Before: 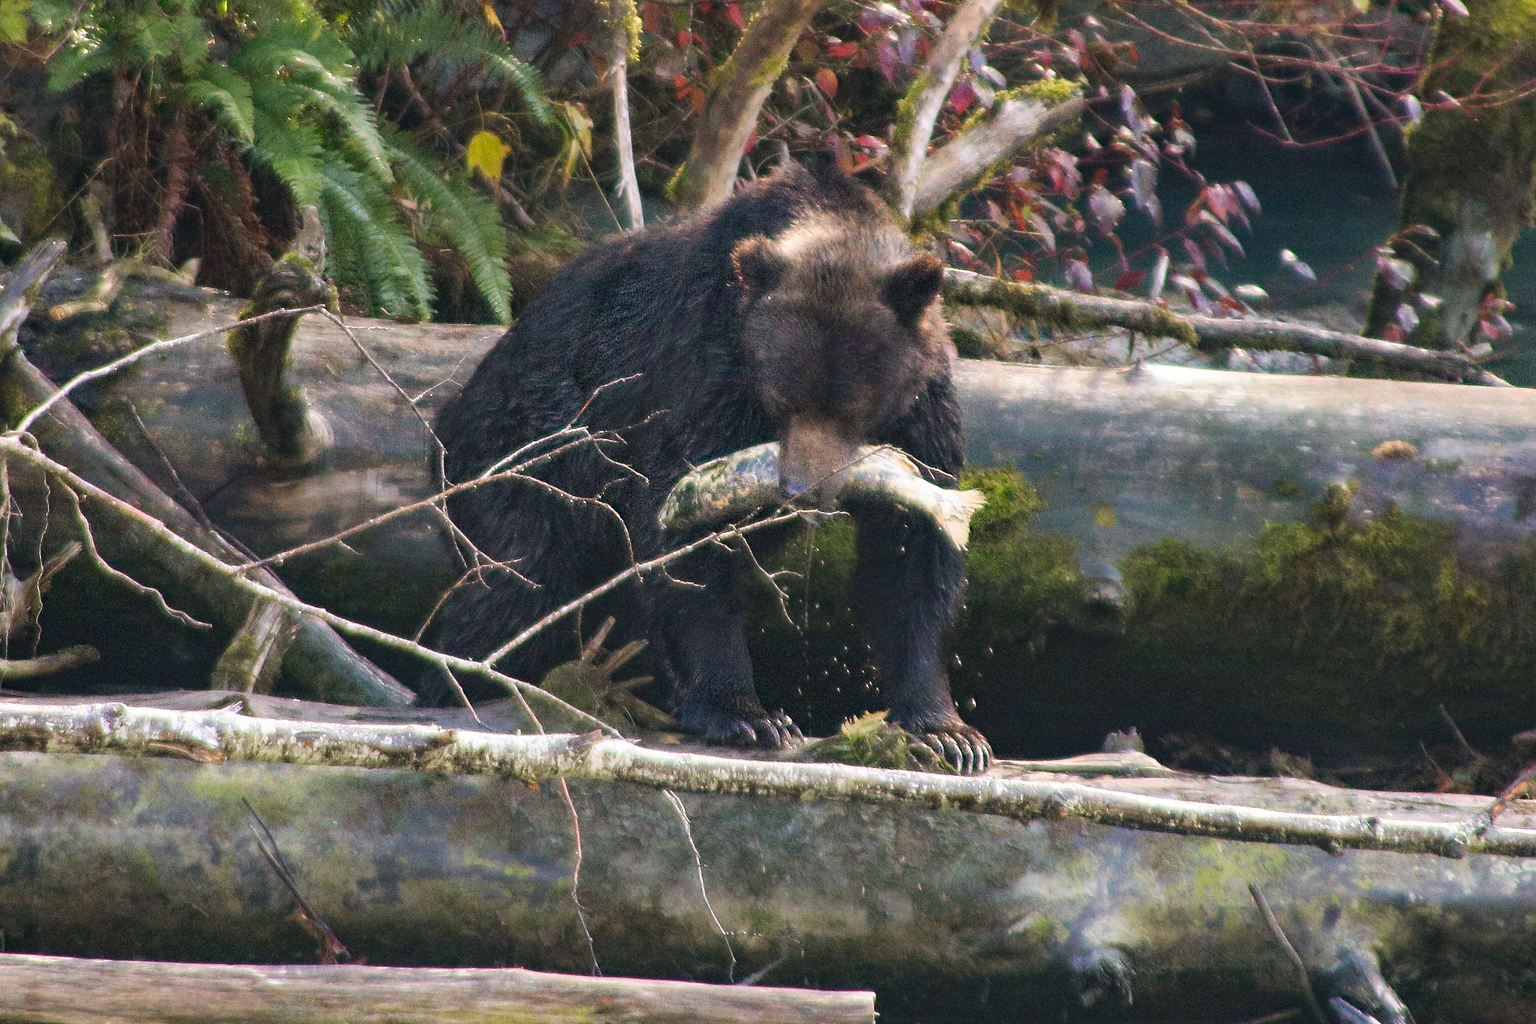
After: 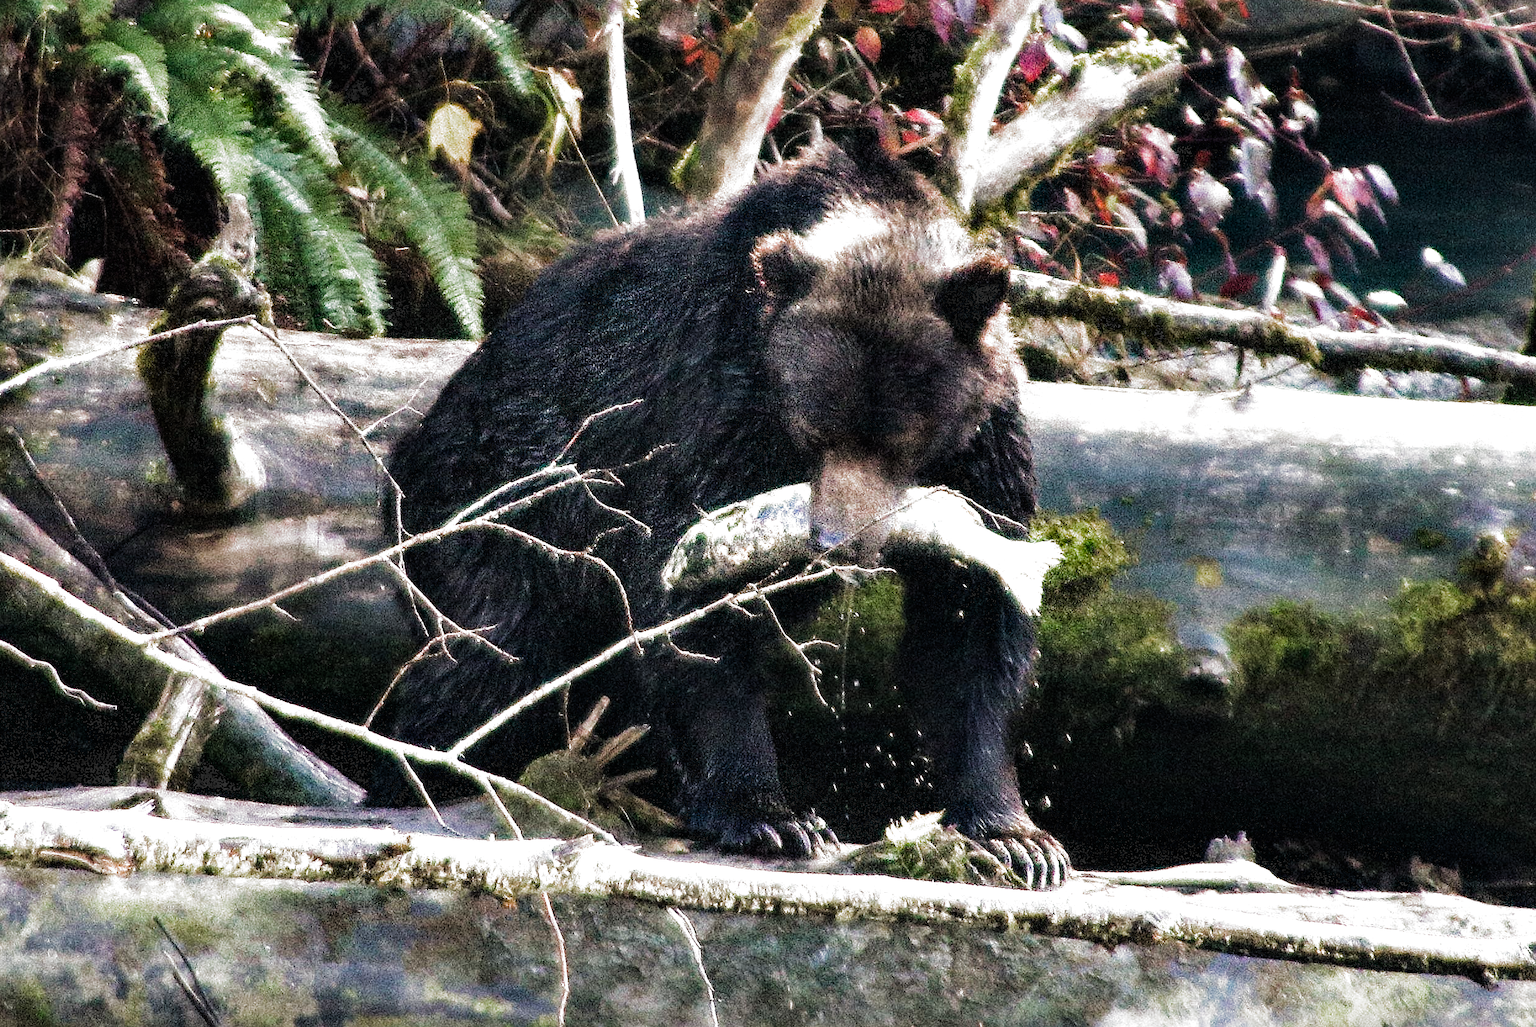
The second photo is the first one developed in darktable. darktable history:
contrast equalizer: octaves 7, y [[0.6 ×6], [0.55 ×6], [0 ×6], [0 ×6], [0 ×6]]
sharpen: amount 0.217
exposure: exposure 0.493 EV, compensate highlight preservation false
crop and rotate: left 7.573%, top 4.586%, right 10.542%, bottom 13.264%
filmic rgb: black relative exposure -7.99 EV, white relative exposure 2.47 EV, hardness 6.33, add noise in highlights 0.001, preserve chrominance luminance Y, color science v3 (2019), use custom middle-gray values true, contrast in highlights soft
contrast brightness saturation: contrast 0.03, brightness -0.036
